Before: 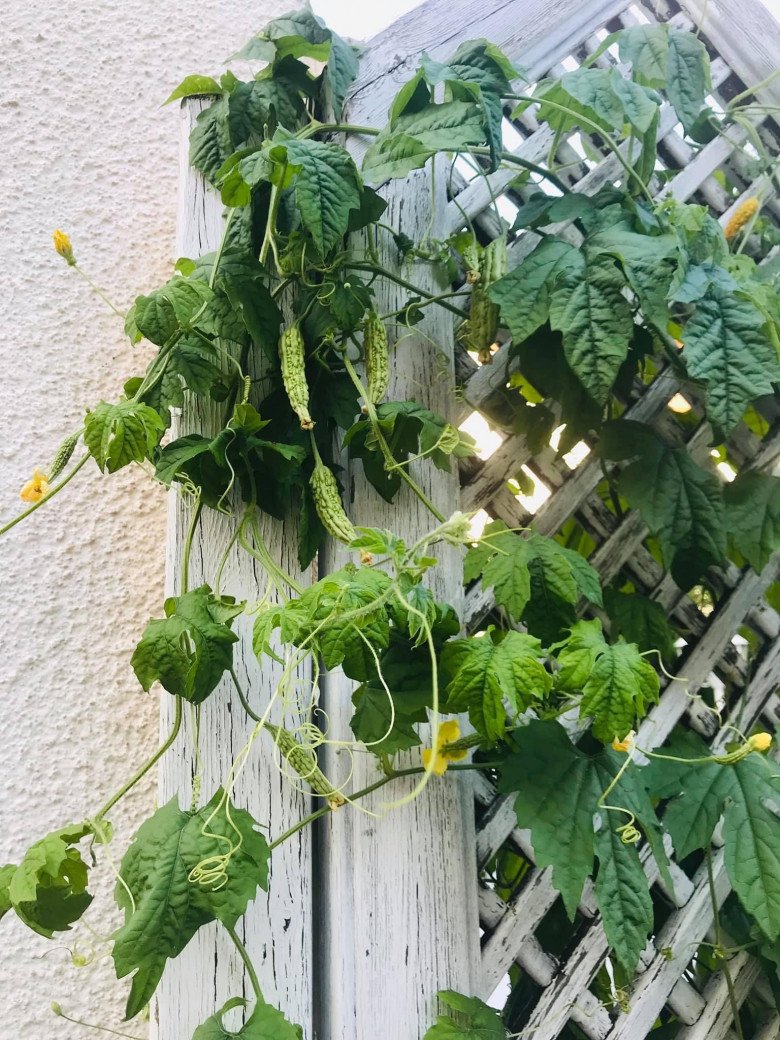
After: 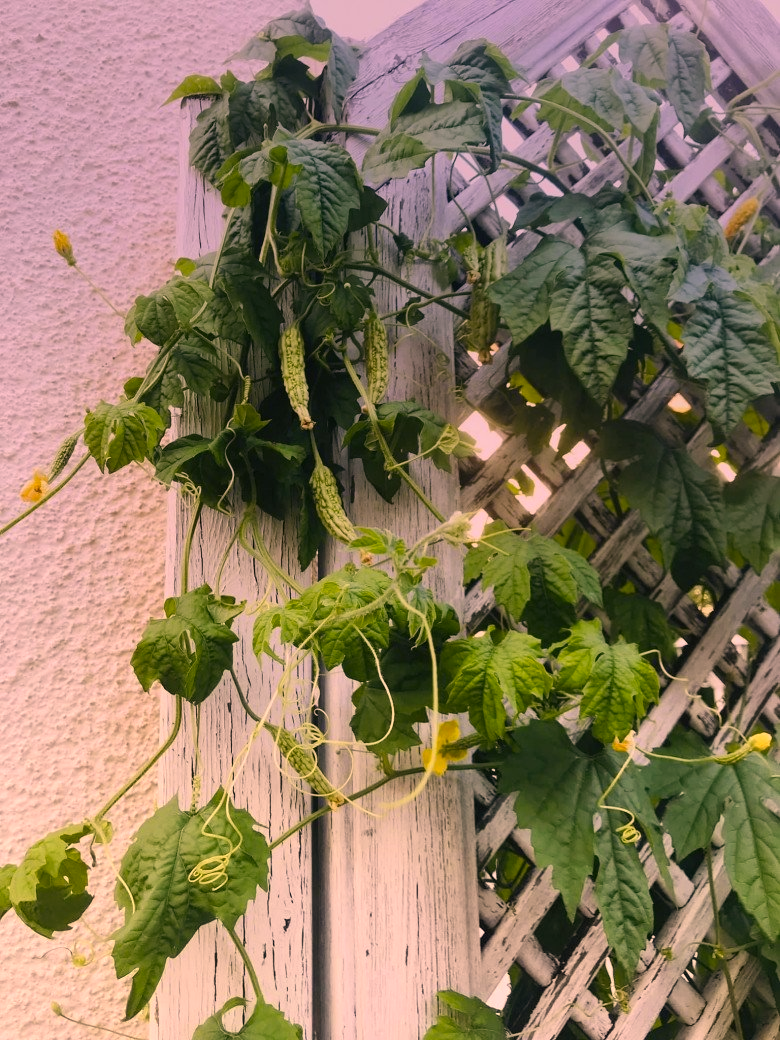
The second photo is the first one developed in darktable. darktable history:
white balance: red 1, blue 1
color correction: highlights a* 21.88, highlights b* 22.25
graduated density: hue 238.83°, saturation 50%
